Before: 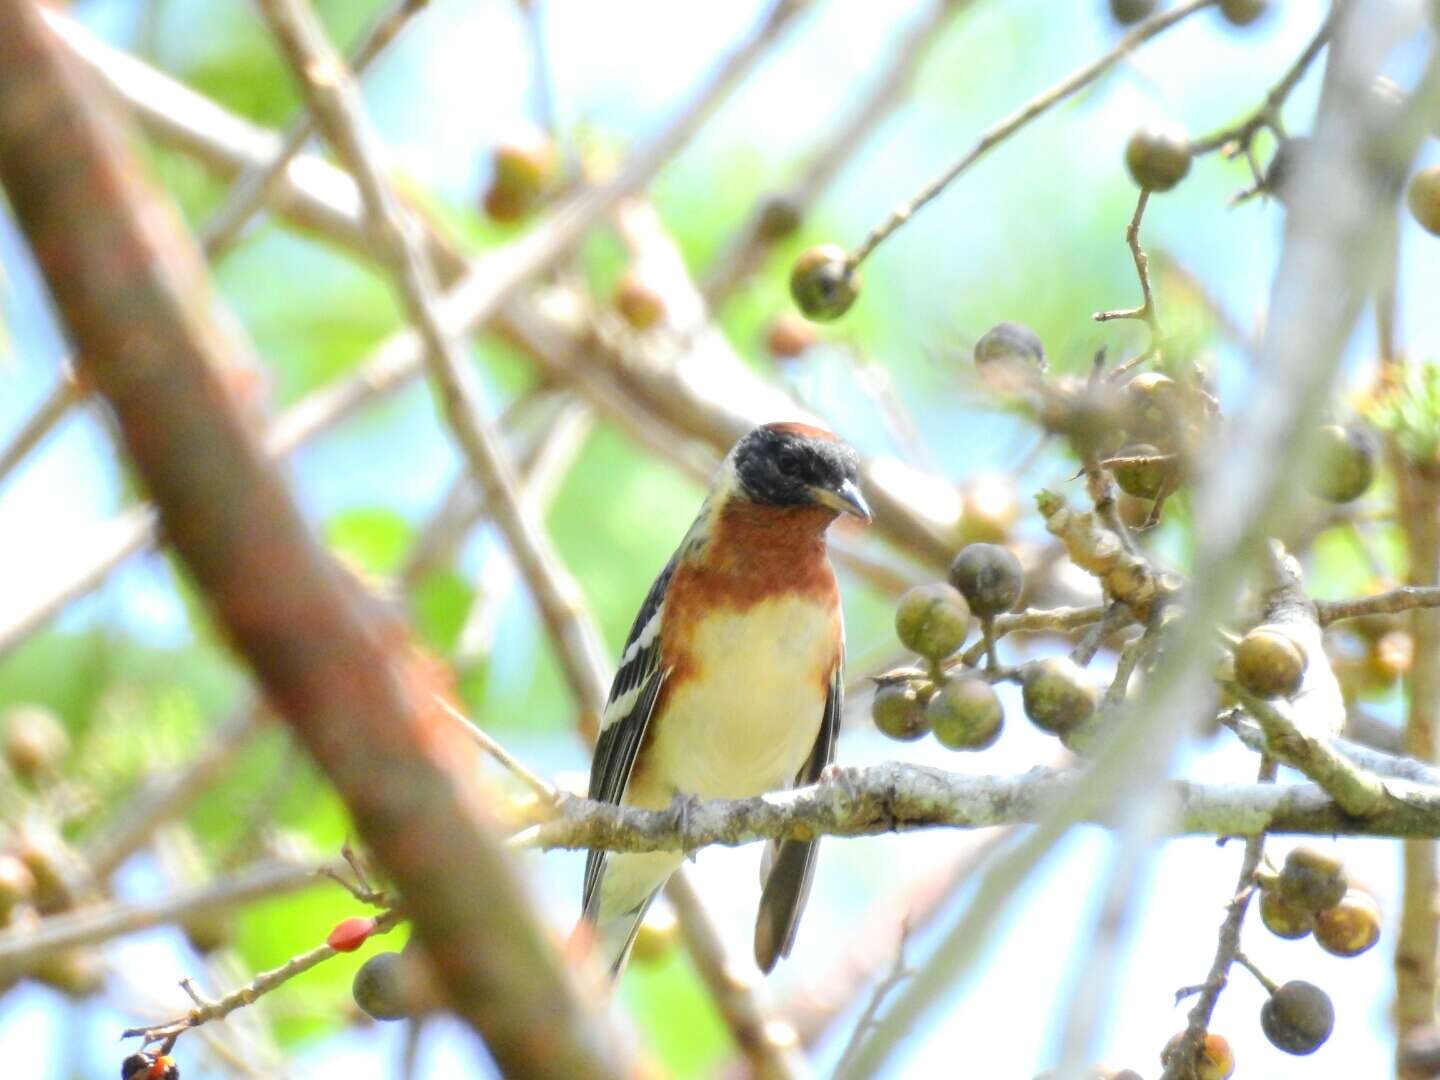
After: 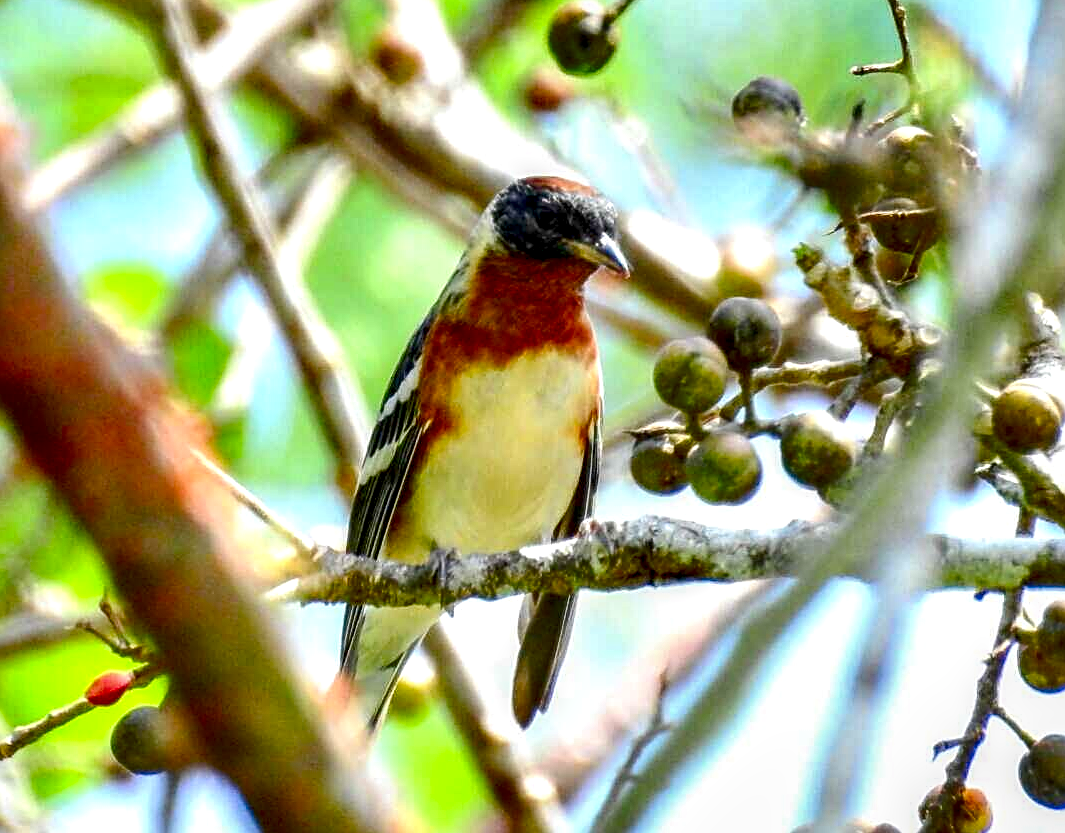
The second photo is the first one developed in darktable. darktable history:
color correction: saturation 1.34
color balance rgb: global offset › luminance -0.5%, perceptual saturation grading › highlights -17.77%, perceptual saturation grading › mid-tones 33.1%, perceptual saturation grading › shadows 50.52%, perceptual brilliance grading › highlights 10.8%, perceptual brilliance grading › shadows -10.8%, global vibrance 24.22%, contrast -25%
sharpen: on, module defaults
shadows and highlights: white point adjustment 1, soften with gaussian
local contrast: detail 203%
exposure: compensate highlight preservation false
crop: left 16.871%, top 22.857%, right 9.116%
tone equalizer: -7 EV 0.18 EV, -6 EV 0.12 EV, -5 EV 0.08 EV, -4 EV 0.04 EV, -2 EV -0.02 EV, -1 EV -0.04 EV, +0 EV -0.06 EV, luminance estimator HSV value / RGB max
